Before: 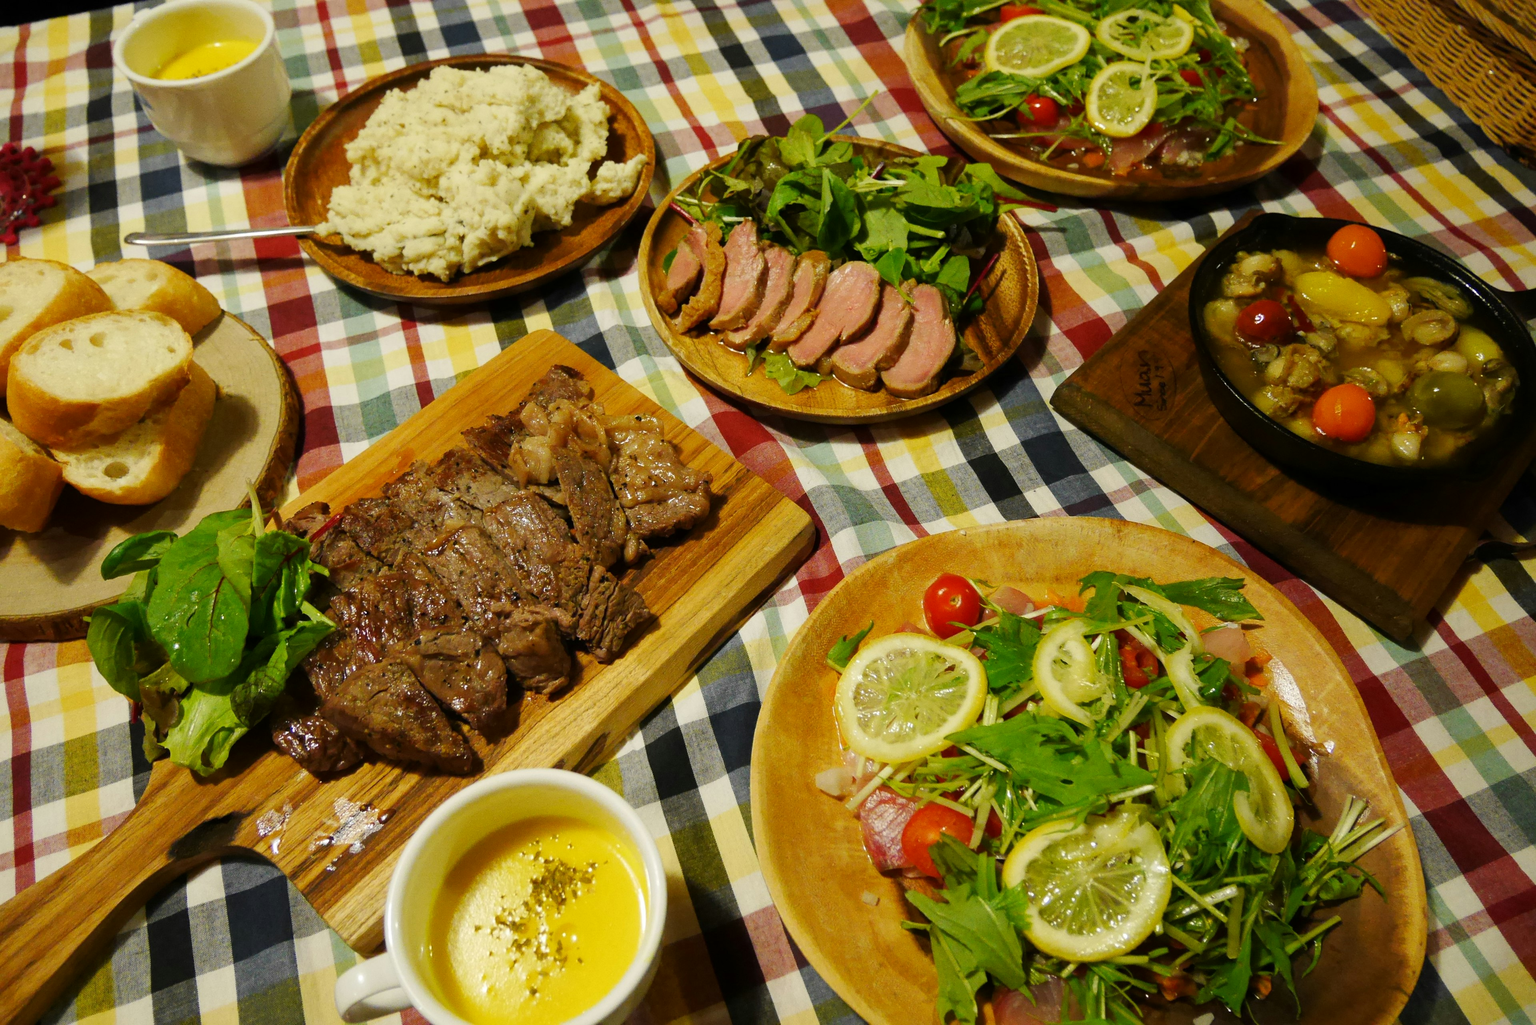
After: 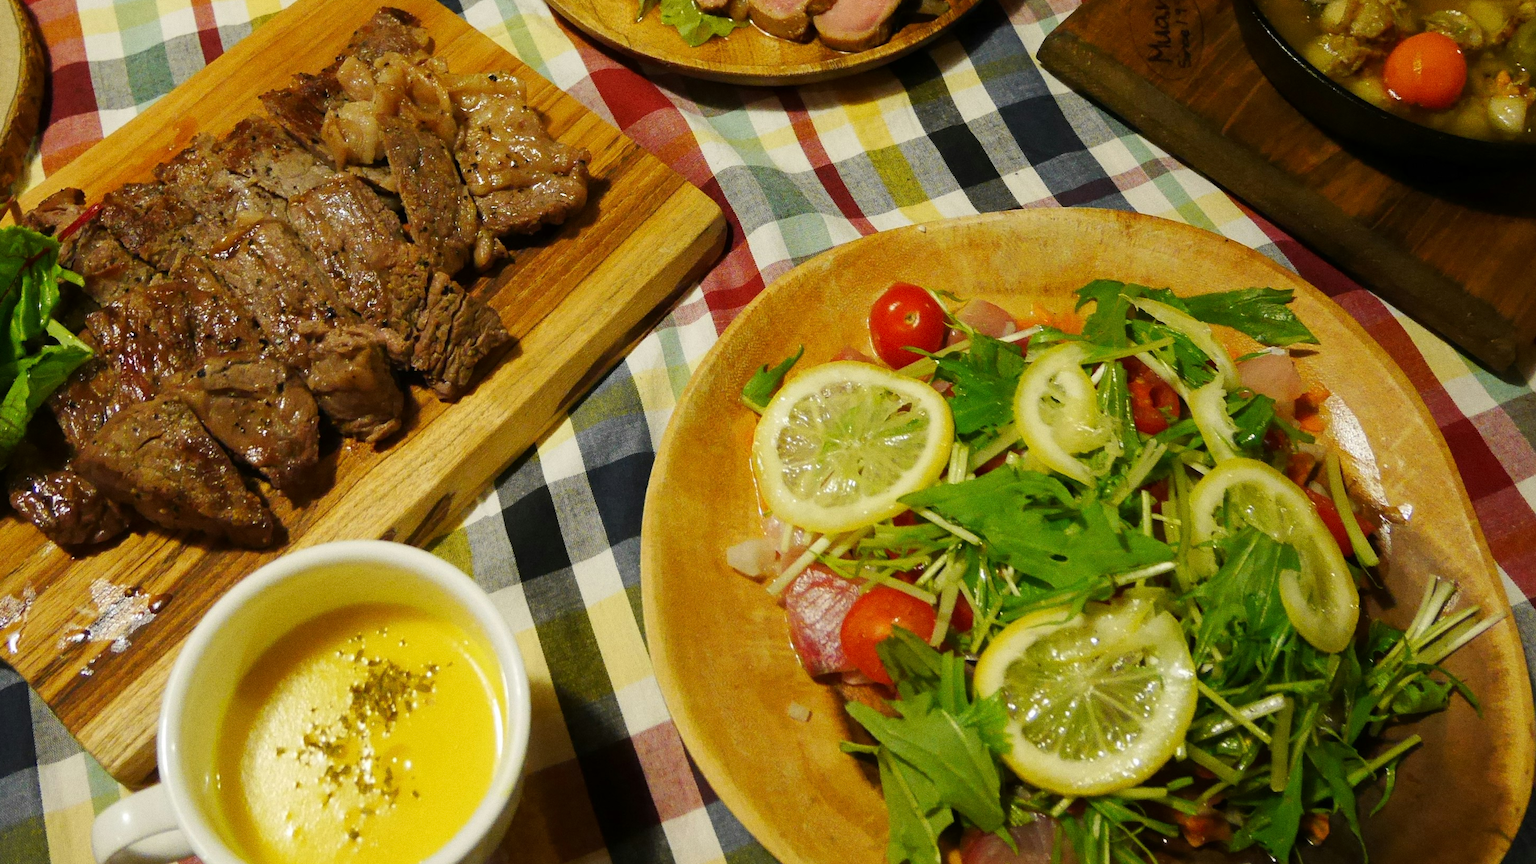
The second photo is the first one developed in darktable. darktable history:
crop and rotate: left 17.299%, top 35.115%, right 7.015%, bottom 1.024%
grain: coarseness 0.09 ISO
